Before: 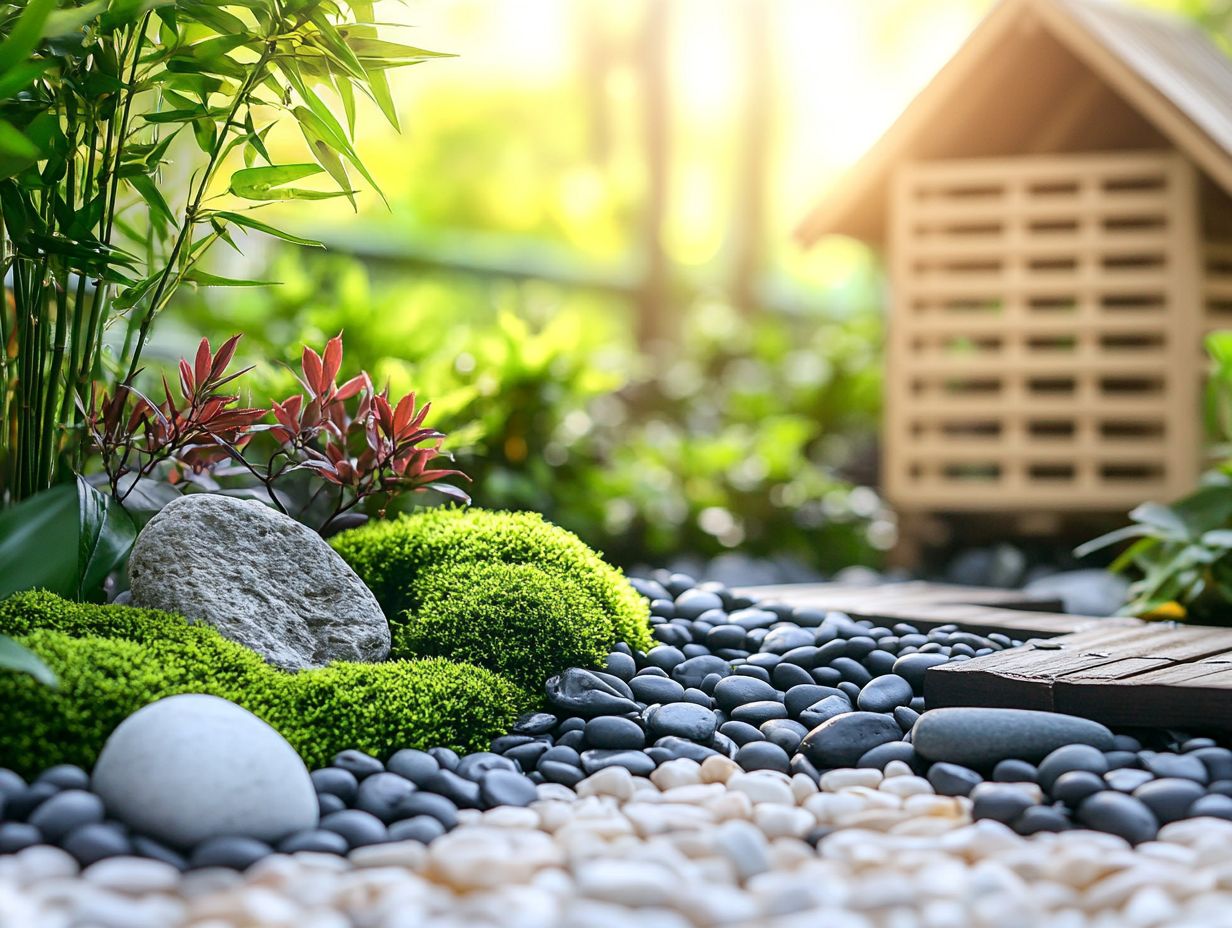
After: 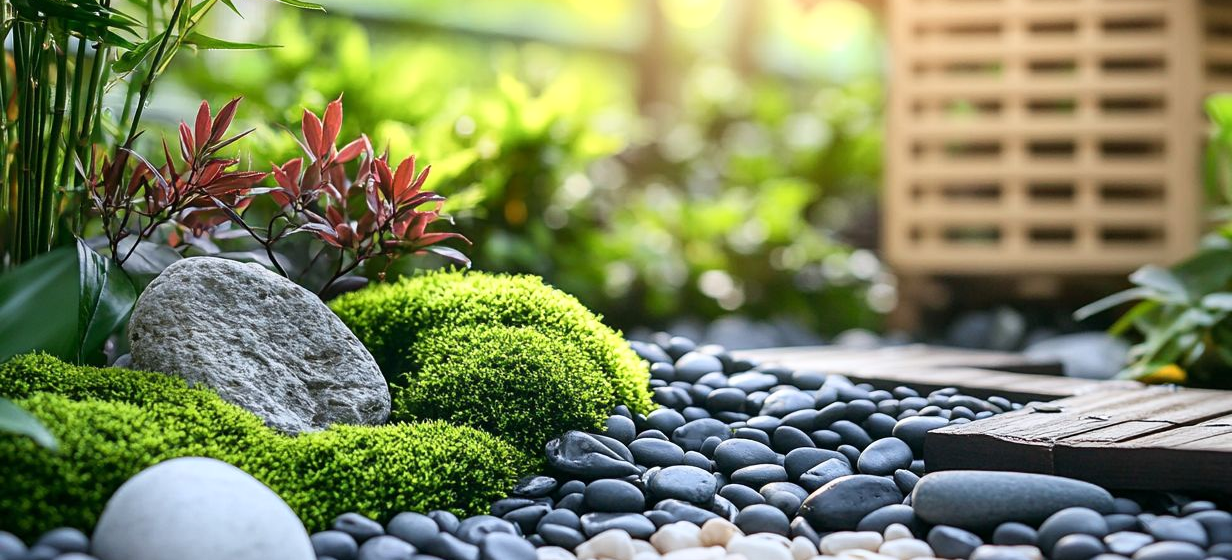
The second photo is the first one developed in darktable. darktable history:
shadows and highlights: shadows 1.2, highlights 38.84
crop and rotate: top 25.618%, bottom 13.98%
